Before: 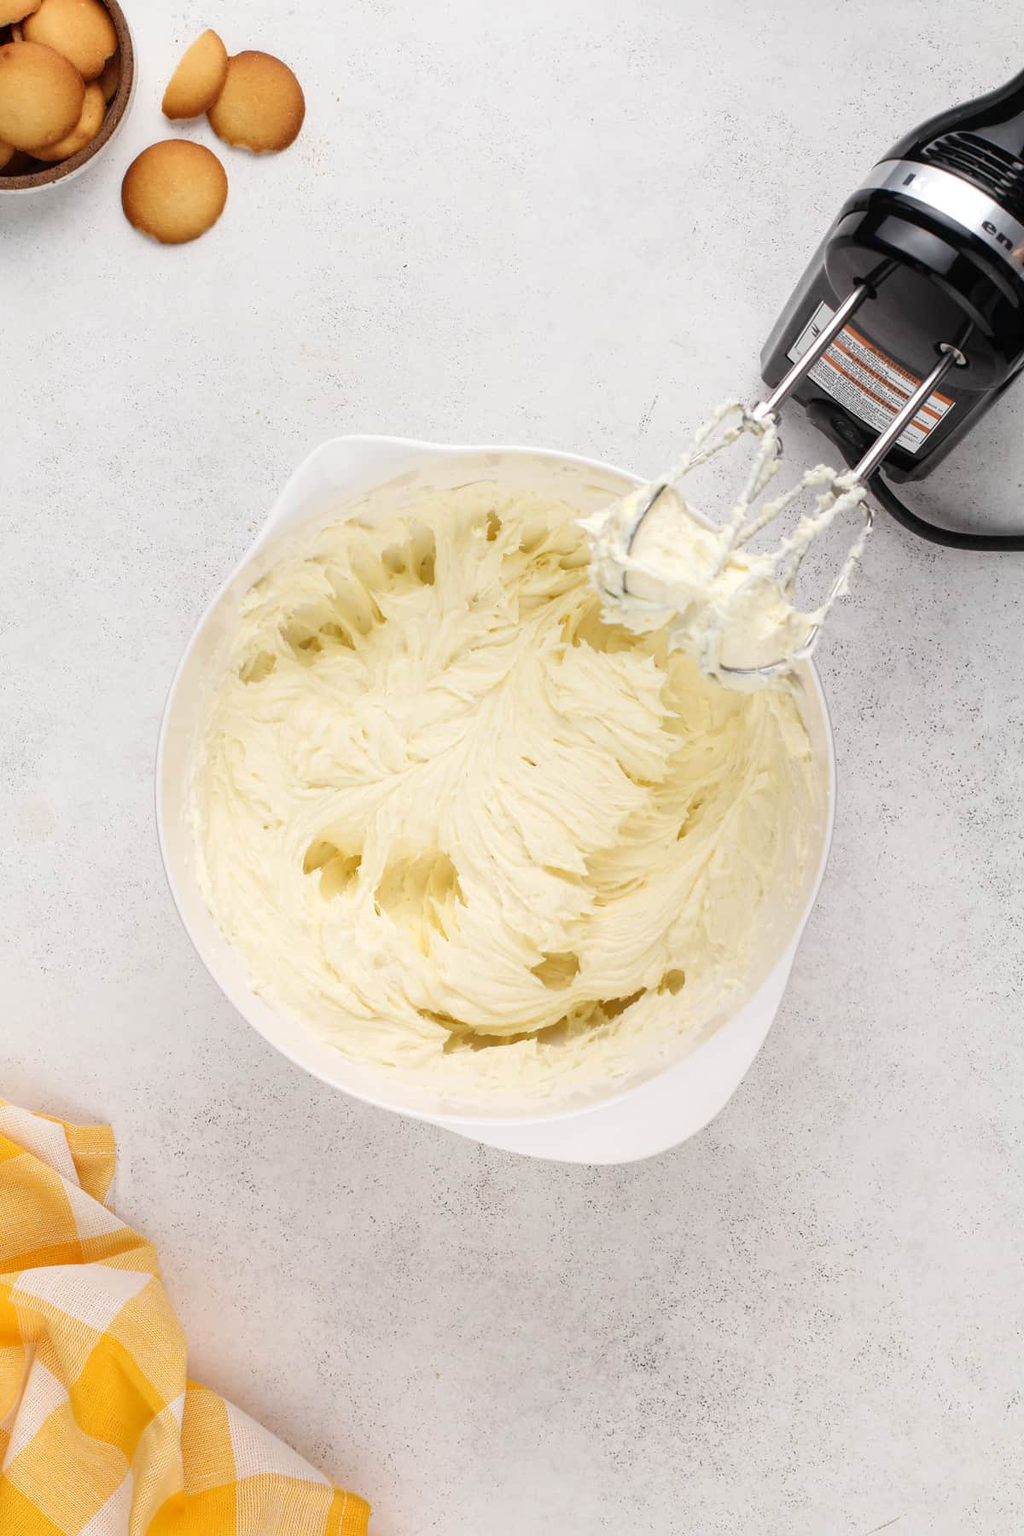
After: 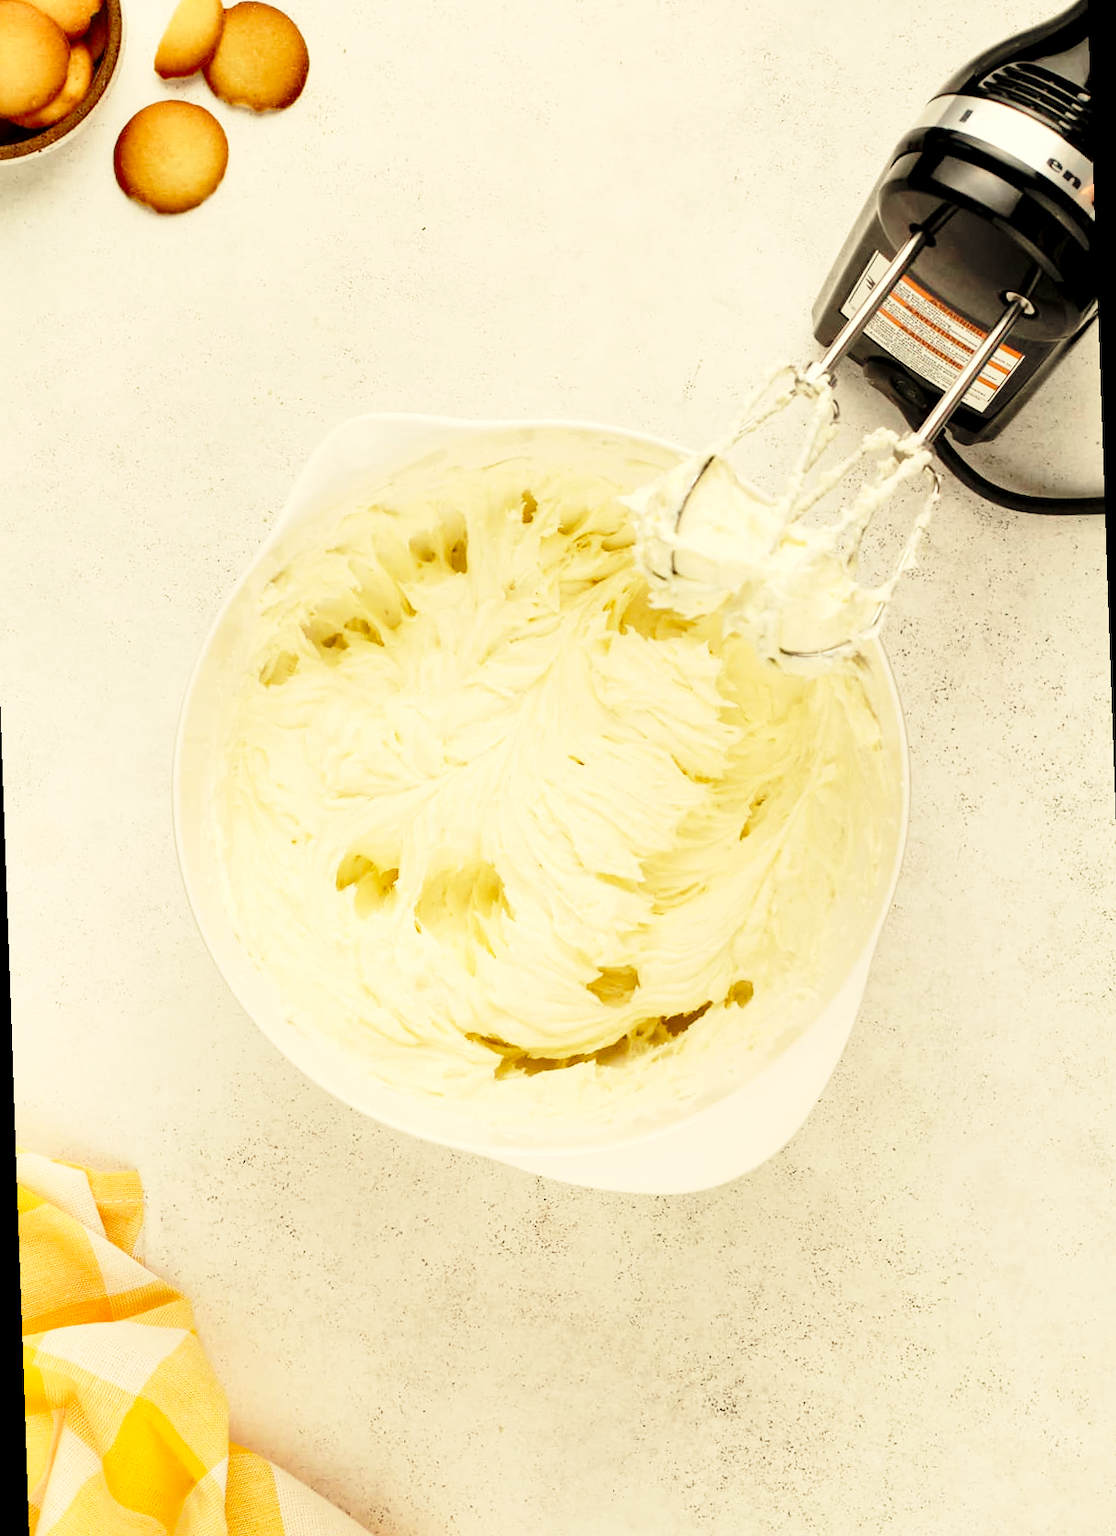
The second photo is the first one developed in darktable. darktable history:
shadows and highlights: shadows 49, highlights -41, soften with gaussian
rotate and perspective: rotation -2°, crop left 0.022, crop right 0.978, crop top 0.049, crop bottom 0.951
exposure: black level correction 0.005, exposure 0.001 EV, compensate highlight preservation false
white balance: red 1.08, blue 0.791
base curve: curves: ch0 [(0, 0) (0.028, 0.03) (0.121, 0.232) (0.46, 0.748) (0.859, 0.968) (1, 1)], preserve colors none
